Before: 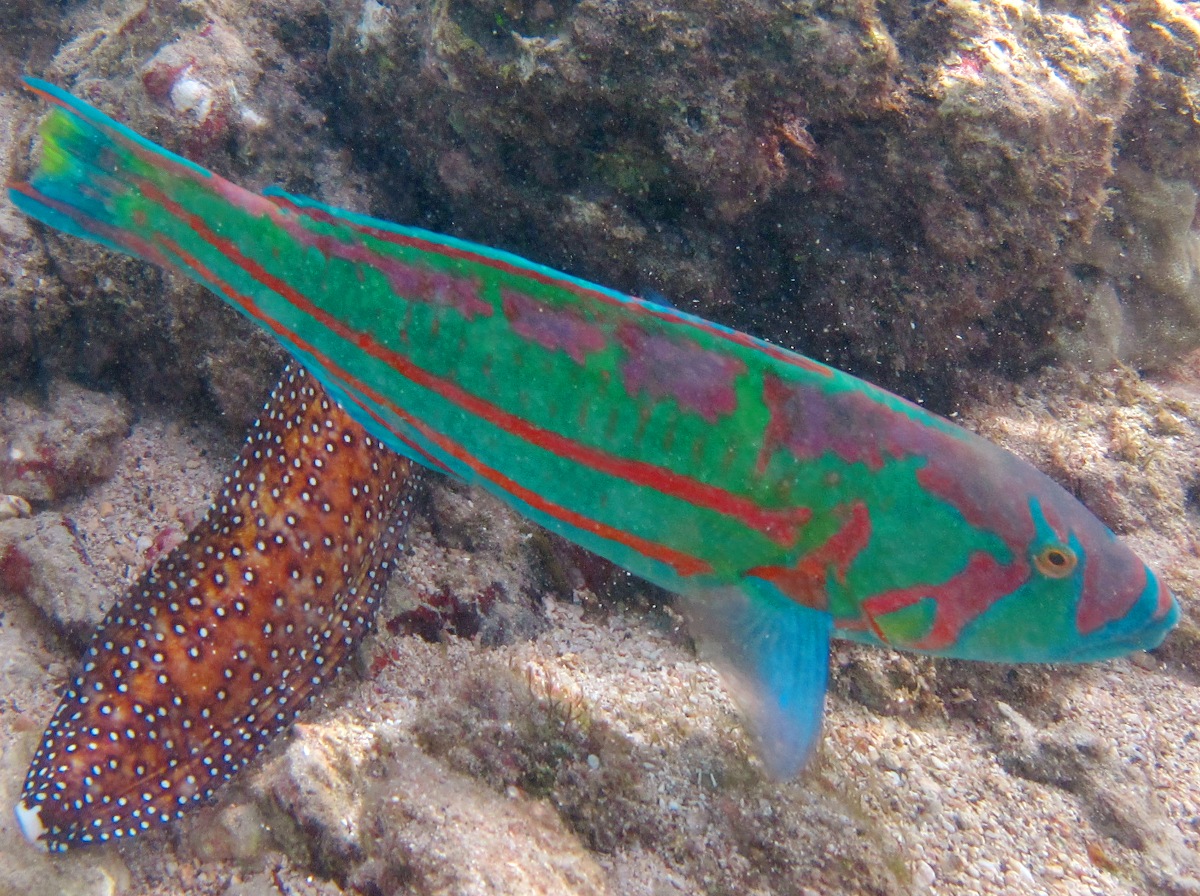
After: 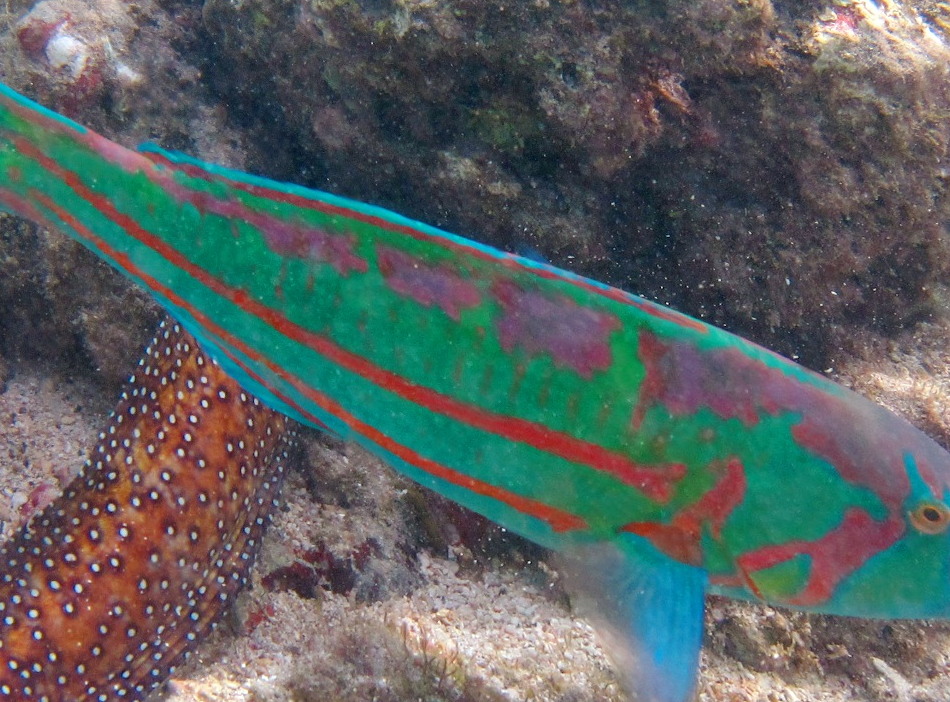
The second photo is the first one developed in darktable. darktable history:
crop and rotate: left 10.437%, top 5.02%, right 10.377%, bottom 16.63%
